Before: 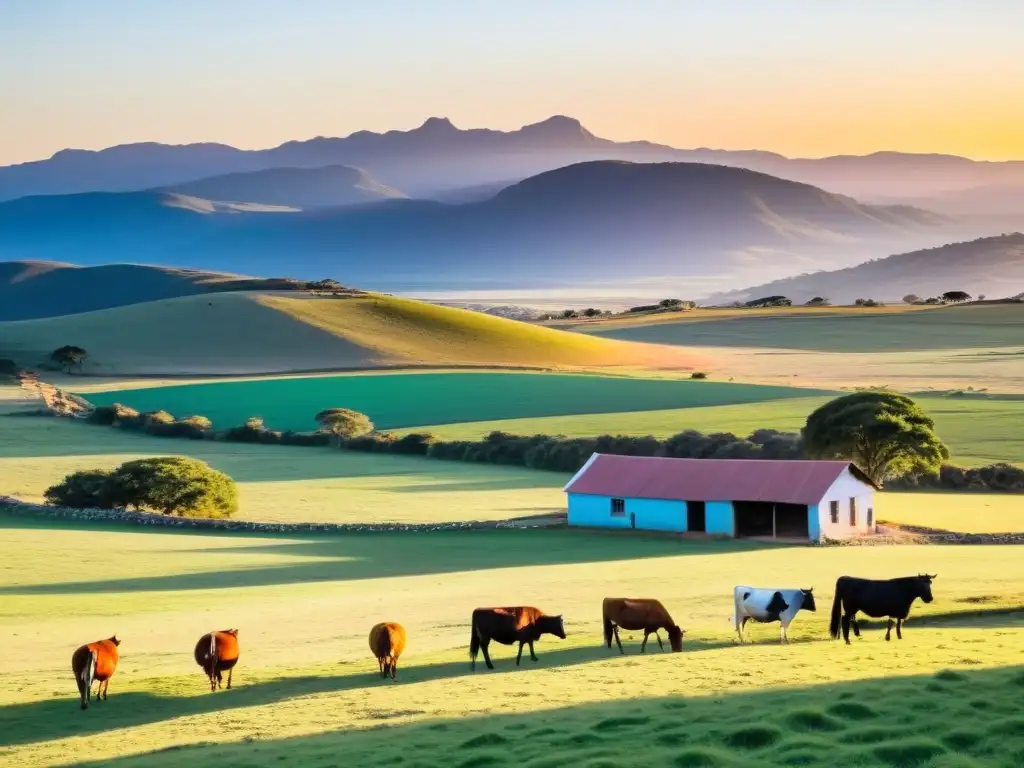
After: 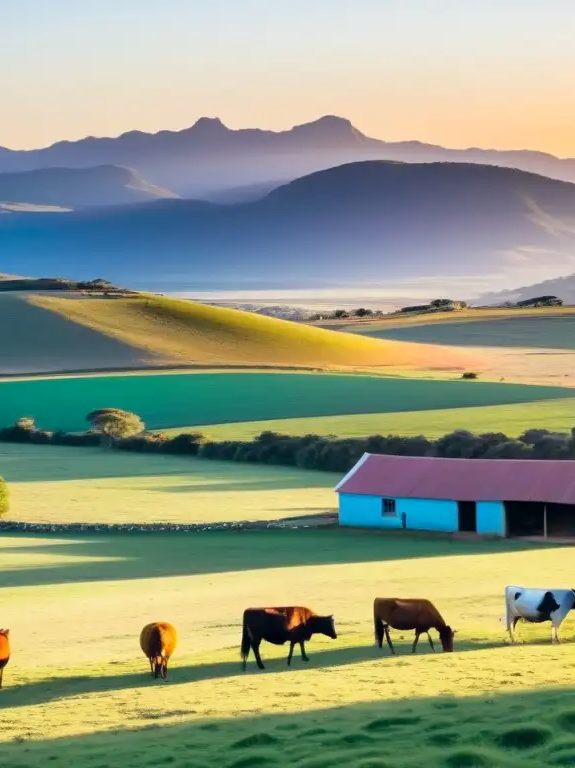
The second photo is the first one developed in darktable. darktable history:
color correction: highlights a* 0.414, highlights b* 2.66, shadows a* -1.23, shadows b* -4.74
crop and rotate: left 22.45%, right 21.376%
